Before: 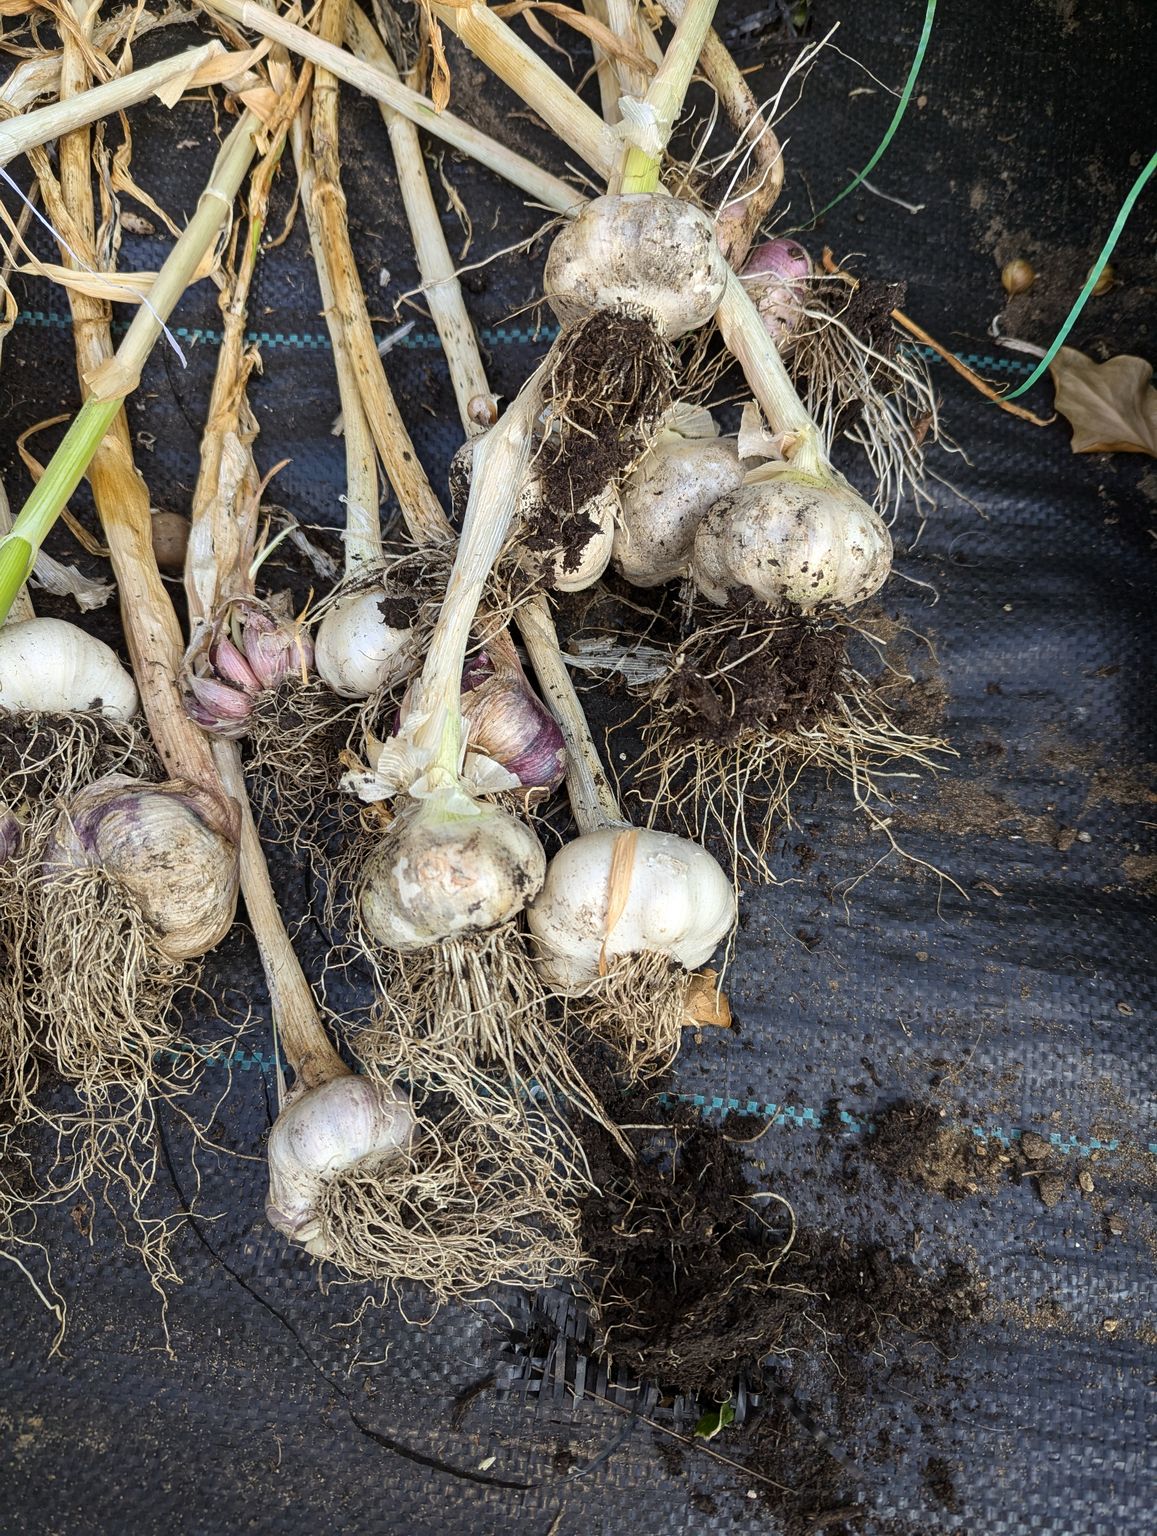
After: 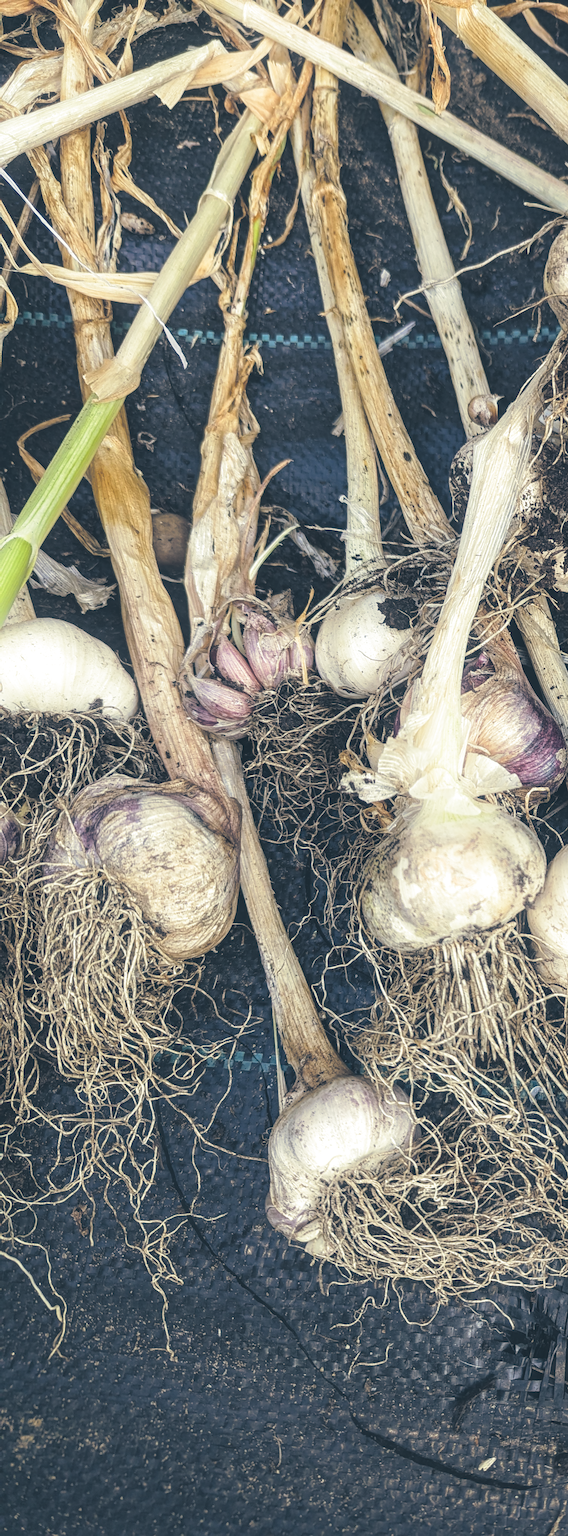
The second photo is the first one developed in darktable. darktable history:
shadows and highlights: shadows -21.3, highlights 100, soften with gaussian
exposure: black level correction -0.03, compensate highlight preservation false
crop and rotate: left 0%, top 0%, right 50.845%
local contrast: detail 130%
split-toning: shadows › hue 216°, shadows › saturation 1, highlights › hue 57.6°, balance -33.4
